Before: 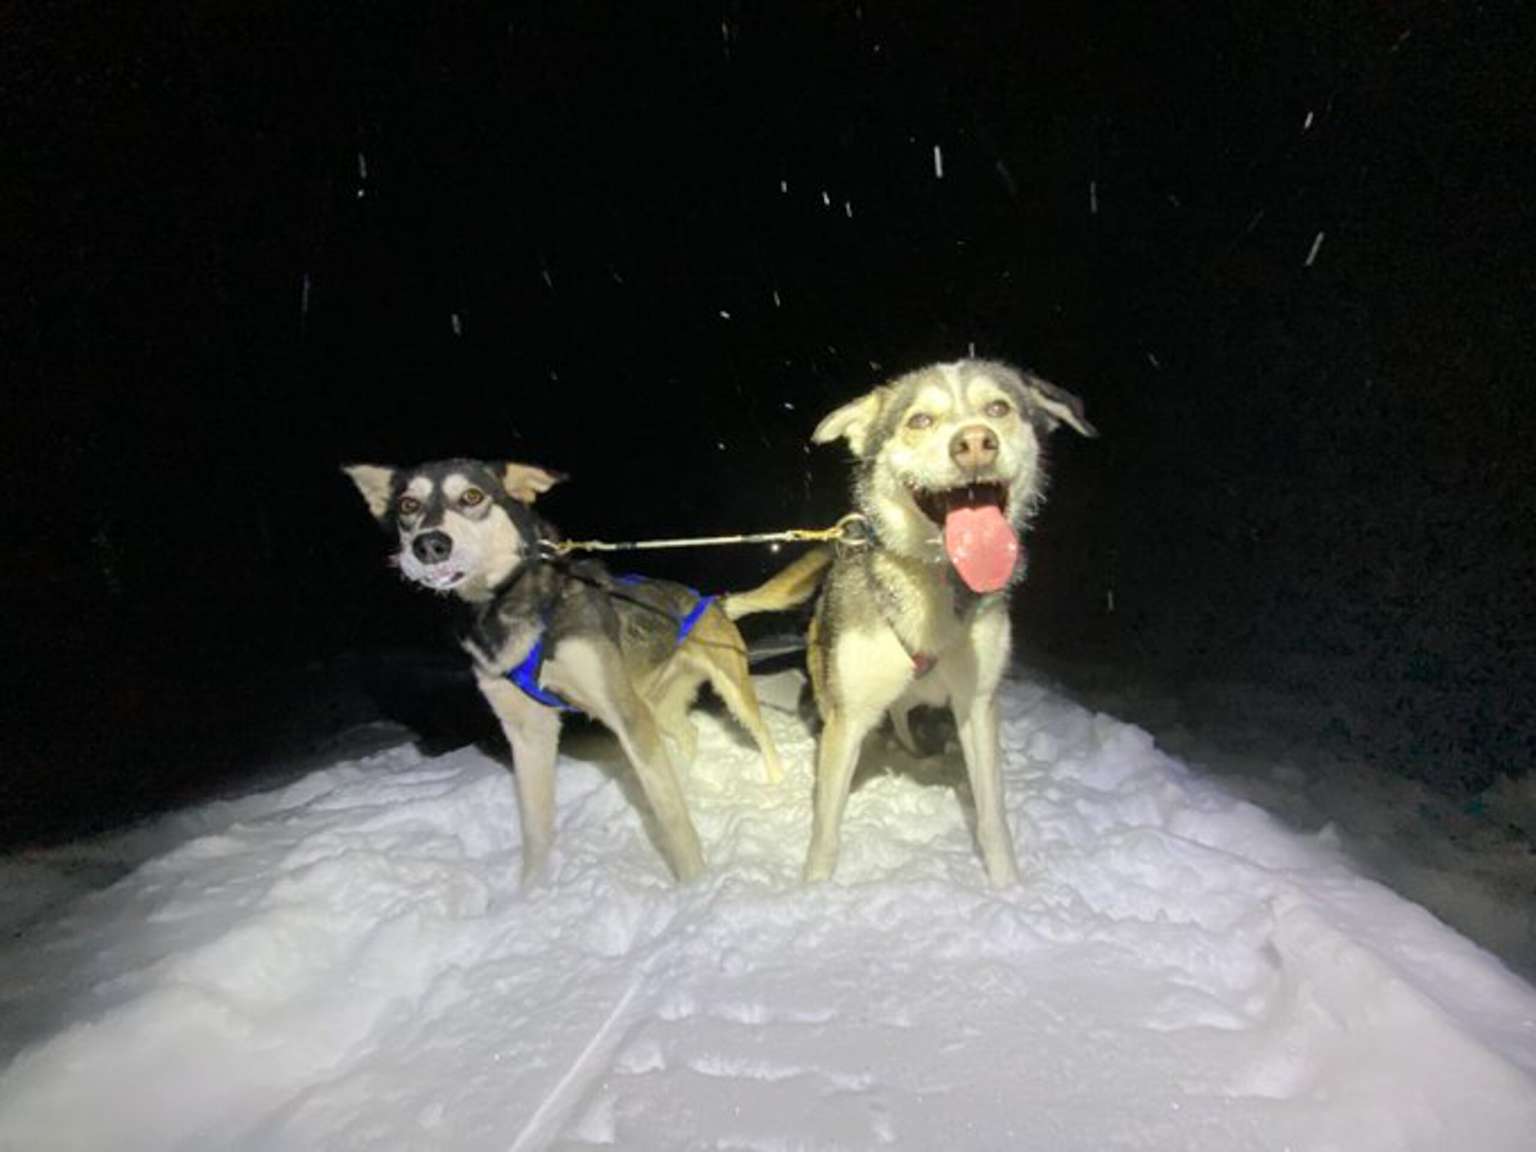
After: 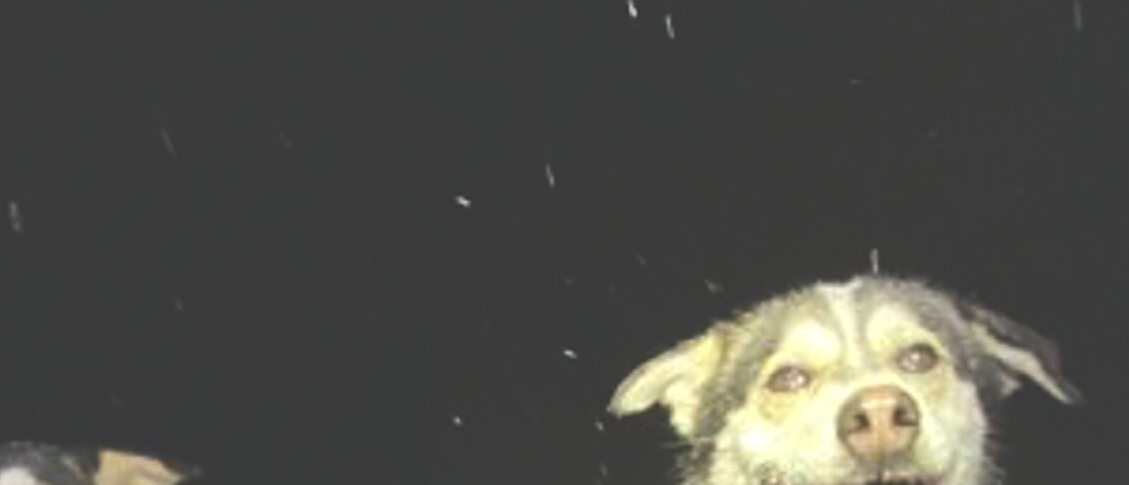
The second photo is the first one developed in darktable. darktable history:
crop: left 29.102%, top 16.841%, right 26.779%, bottom 57.85%
exposure: black level correction -0.042, exposure 0.064 EV, compensate exposure bias true, compensate highlight preservation false
sharpen: radius 1.937
